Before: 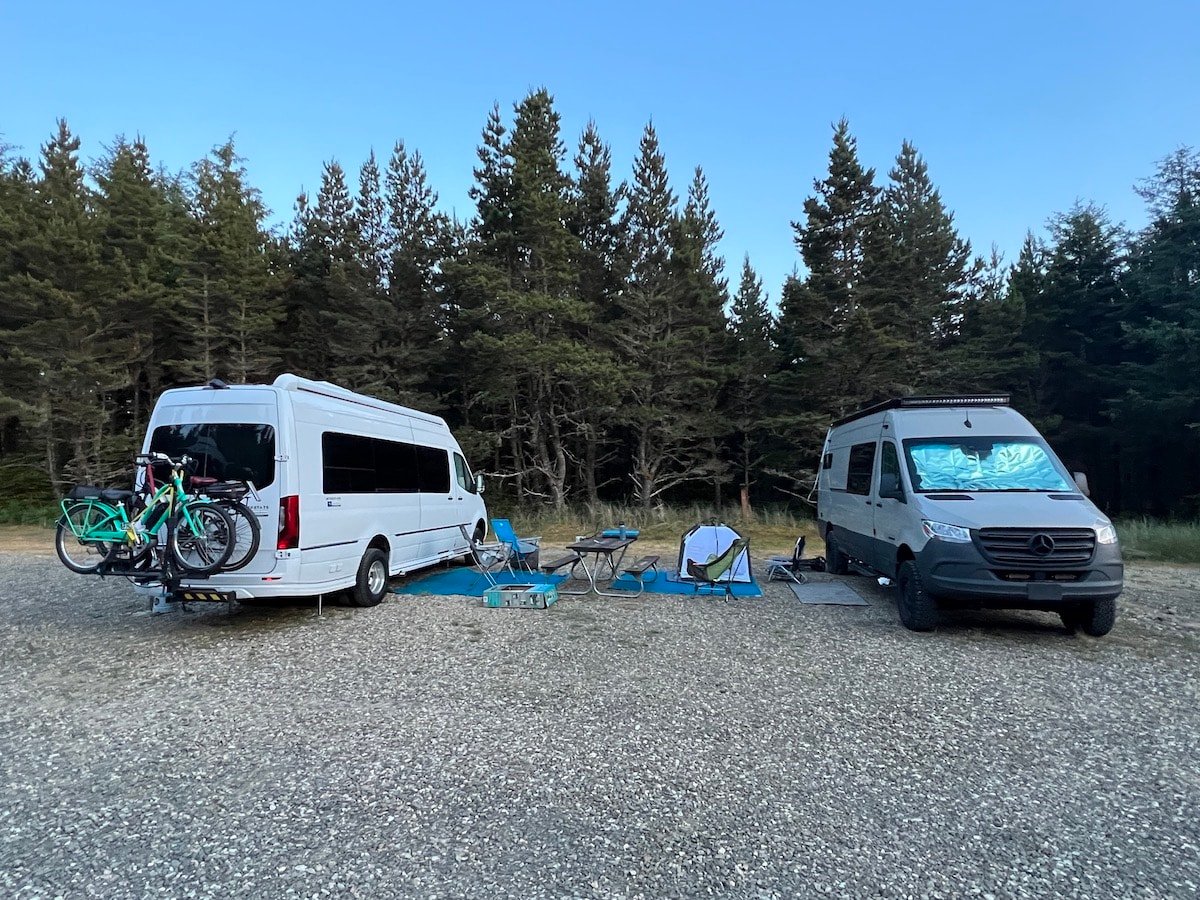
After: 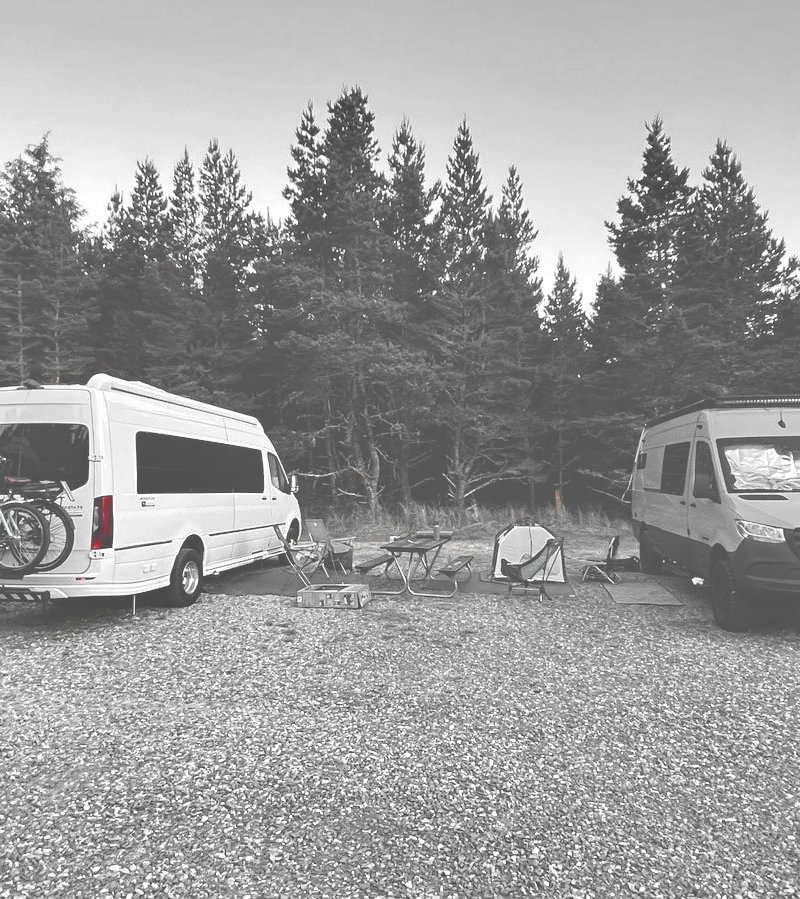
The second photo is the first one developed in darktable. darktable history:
exposure: black level correction -0.072, exposure 0.502 EV, compensate highlight preservation false
color zones: curves: ch0 [(0, 0.497) (0.096, 0.361) (0.221, 0.538) (0.429, 0.5) (0.571, 0.5) (0.714, 0.5) (0.857, 0.5) (1, 0.497)]; ch1 [(0, 0.5) (0.143, 0.5) (0.257, -0.002) (0.429, 0.04) (0.571, -0.001) (0.714, -0.015) (0.857, 0.024) (1, 0.5)]
contrast brightness saturation: saturation -0.046
crop and rotate: left 15.55%, right 17.755%
shadows and highlights: highlights color adjustment 0.422%, soften with gaussian
